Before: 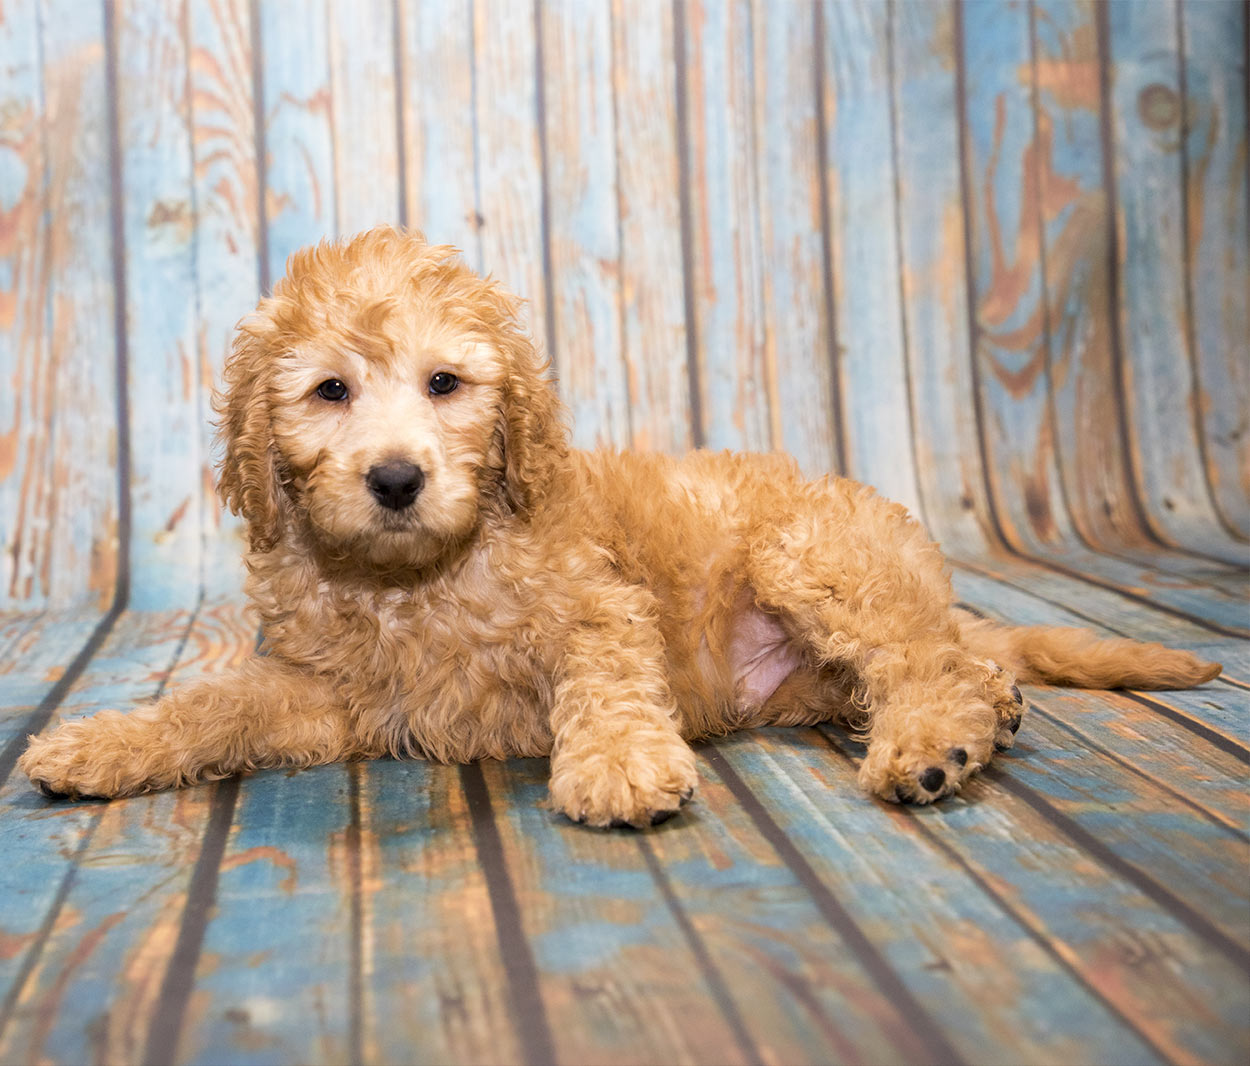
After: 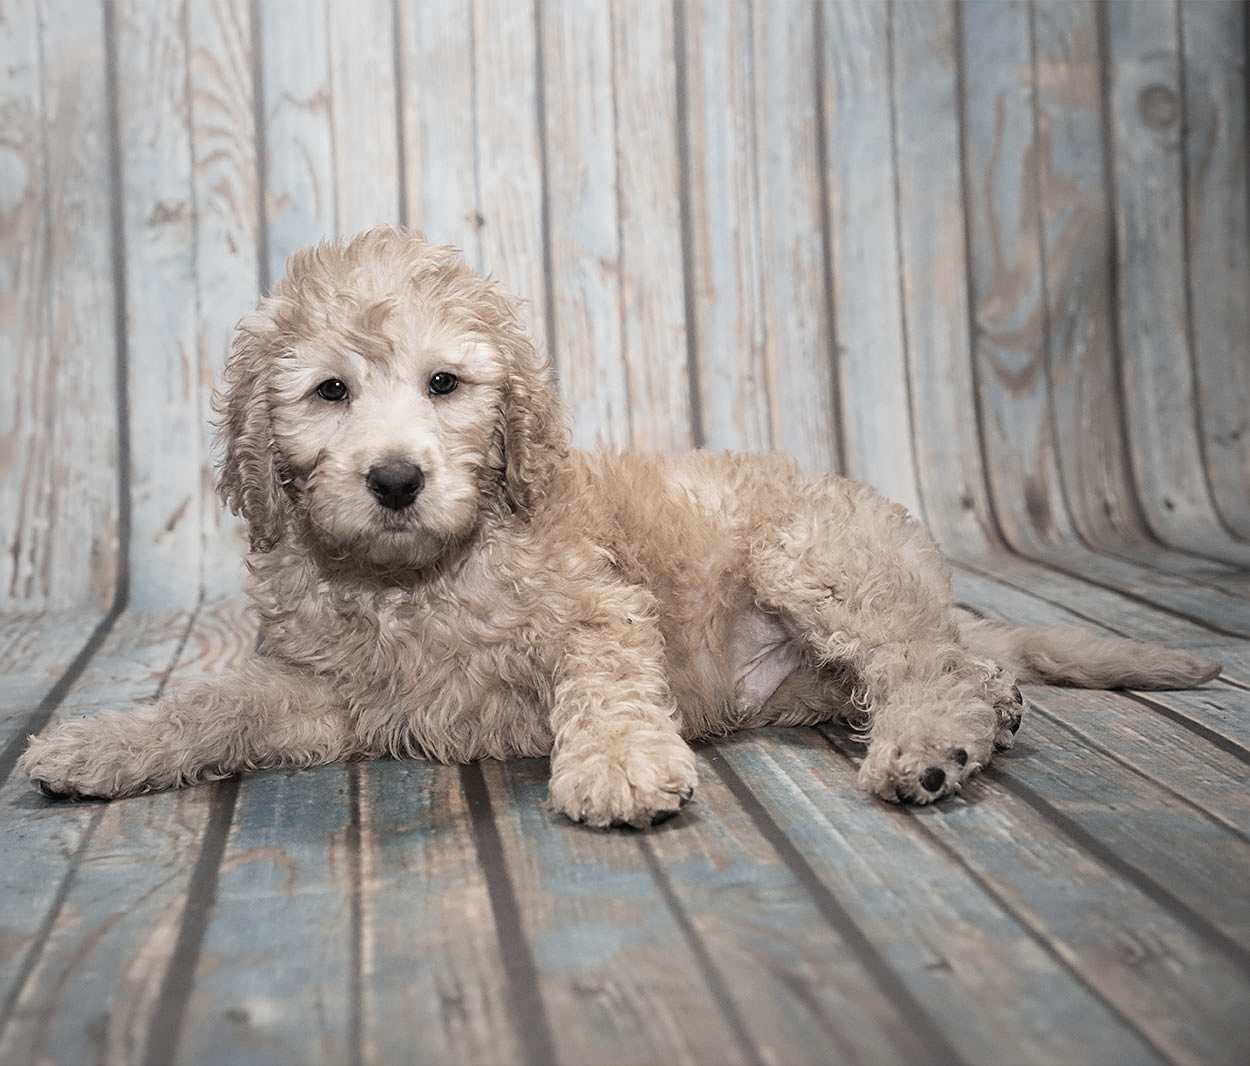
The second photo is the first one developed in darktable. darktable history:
vignetting: fall-off start 18.21%, fall-off radius 137.95%, brightness -0.207, center (-0.078, 0.066), width/height ratio 0.62, shape 0.59
contrast brightness saturation: contrast -0.05, saturation -0.41
color balance: input saturation 100.43%, contrast fulcrum 14.22%, output saturation 70.41%
sharpen: on, module defaults
